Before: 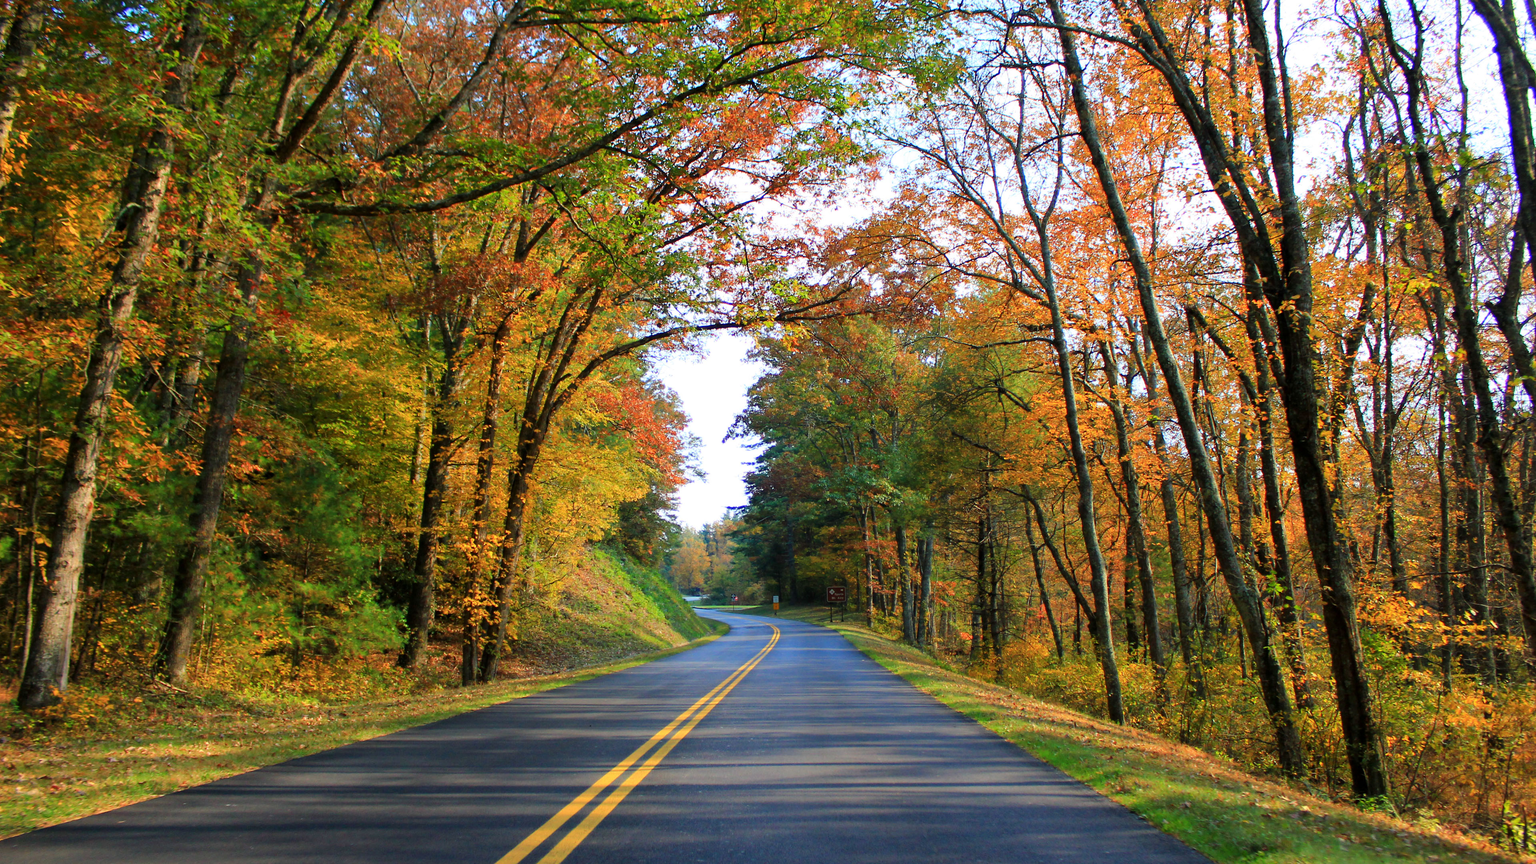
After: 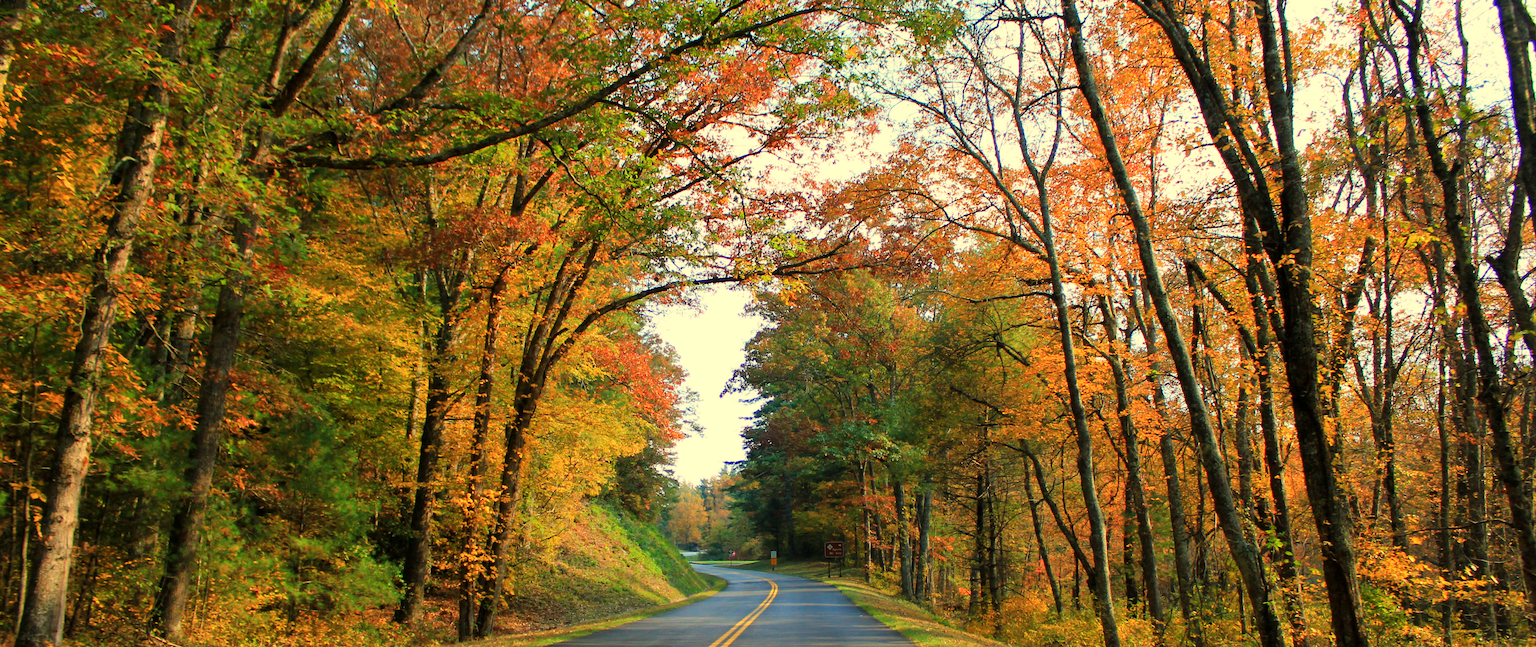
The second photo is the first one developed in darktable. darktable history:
white balance: red 1.08, blue 0.791
crop: left 0.387%, top 5.469%, bottom 19.809%
